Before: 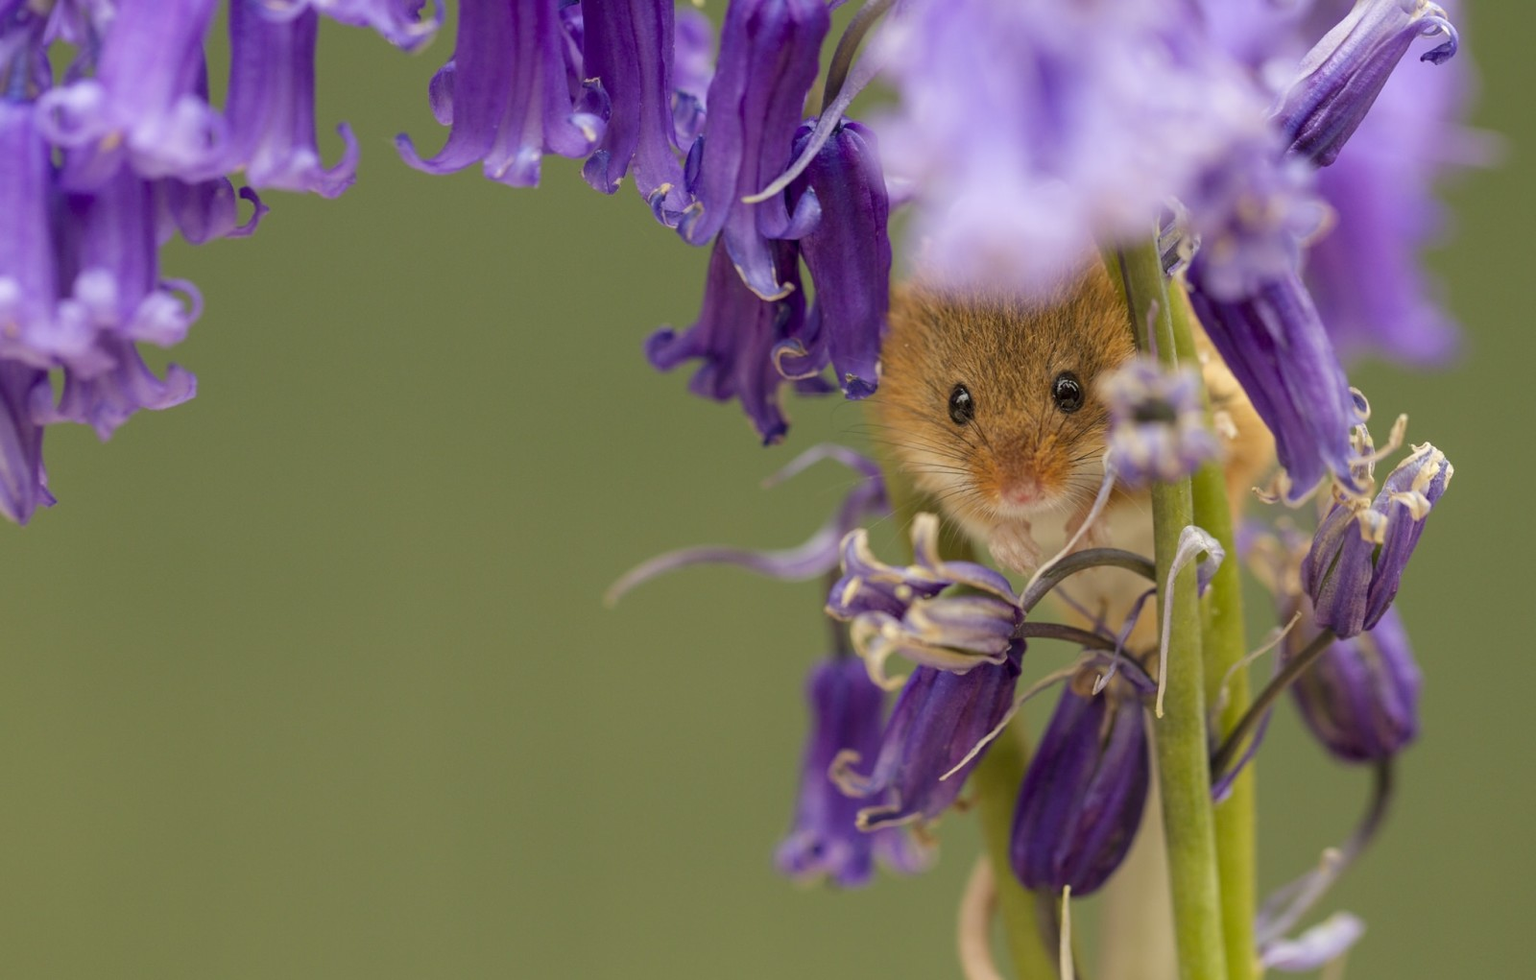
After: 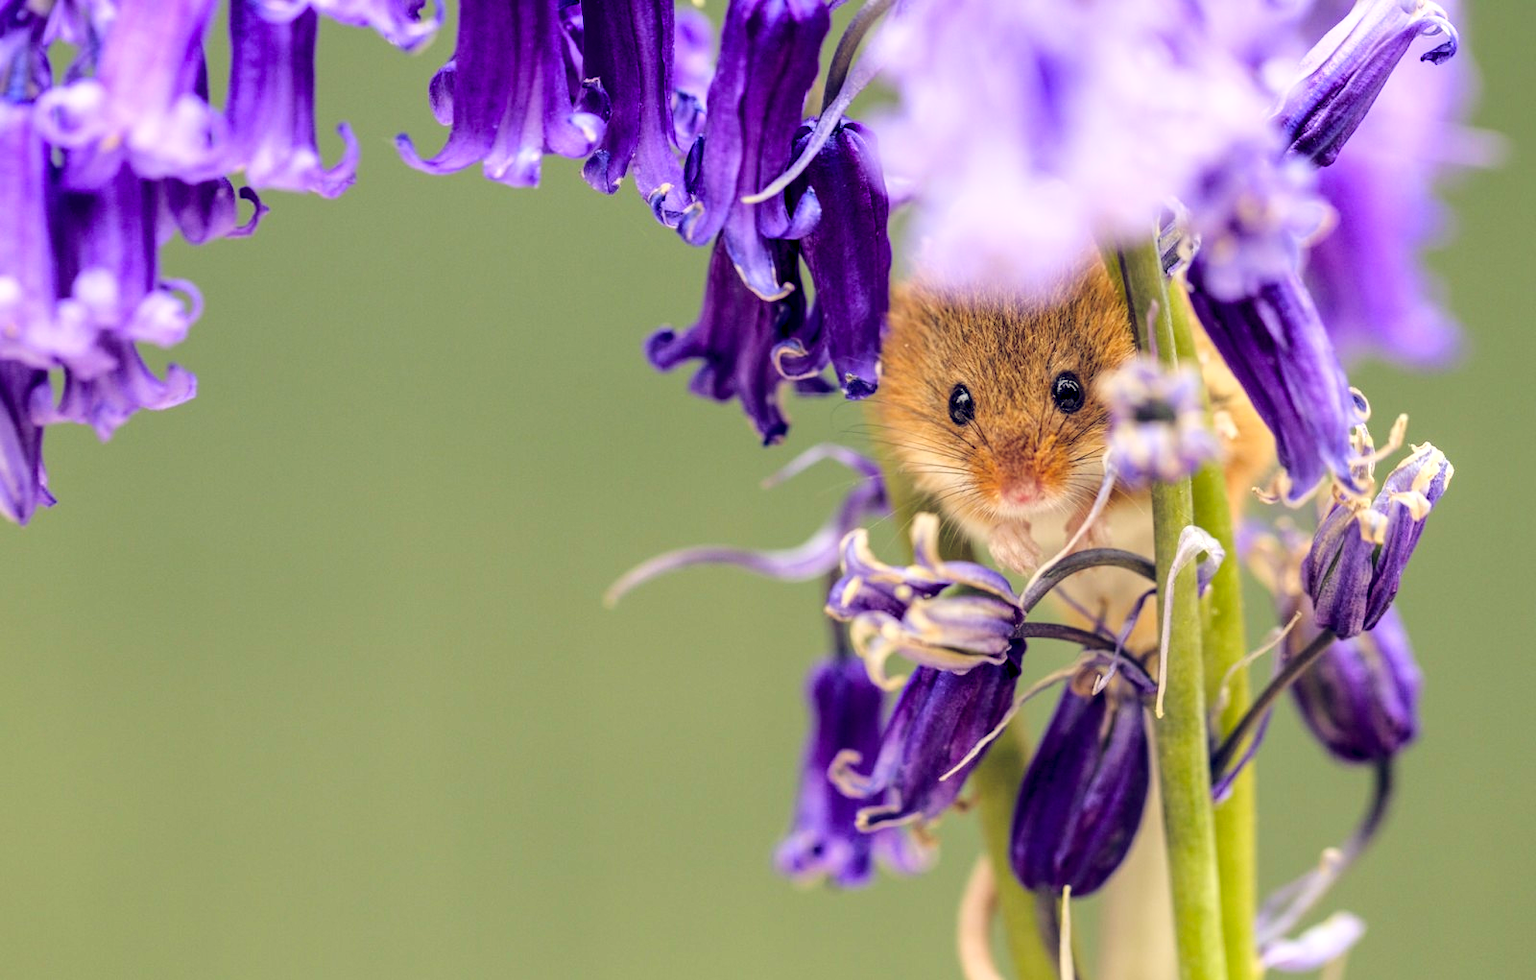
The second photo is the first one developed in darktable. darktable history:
base curve: curves: ch0 [(0, 0) (0.028, 0.03) (0.121, 0.232) (0.46, 0.748) (0.859, 0.968) (1, 1)]
local contrast: detail 130%
color balance rgb: shadows lift › chroma 1.029%, shadows lift › hue 241.93°, power › hue 62.37°, highlights gain › chroma 0.137%, highlights gain › hue 331.05°, global offset › luminance -0.306%, global offset › chroma 0.308%, global offset › hue 262.23°, linear chroma grading › global chroma 6.371%, perceptual saturation grading › global saturation 20%, perceptual saturation grading › highlights -25.032%, perceptual saturation grading › shadows 24.025%
